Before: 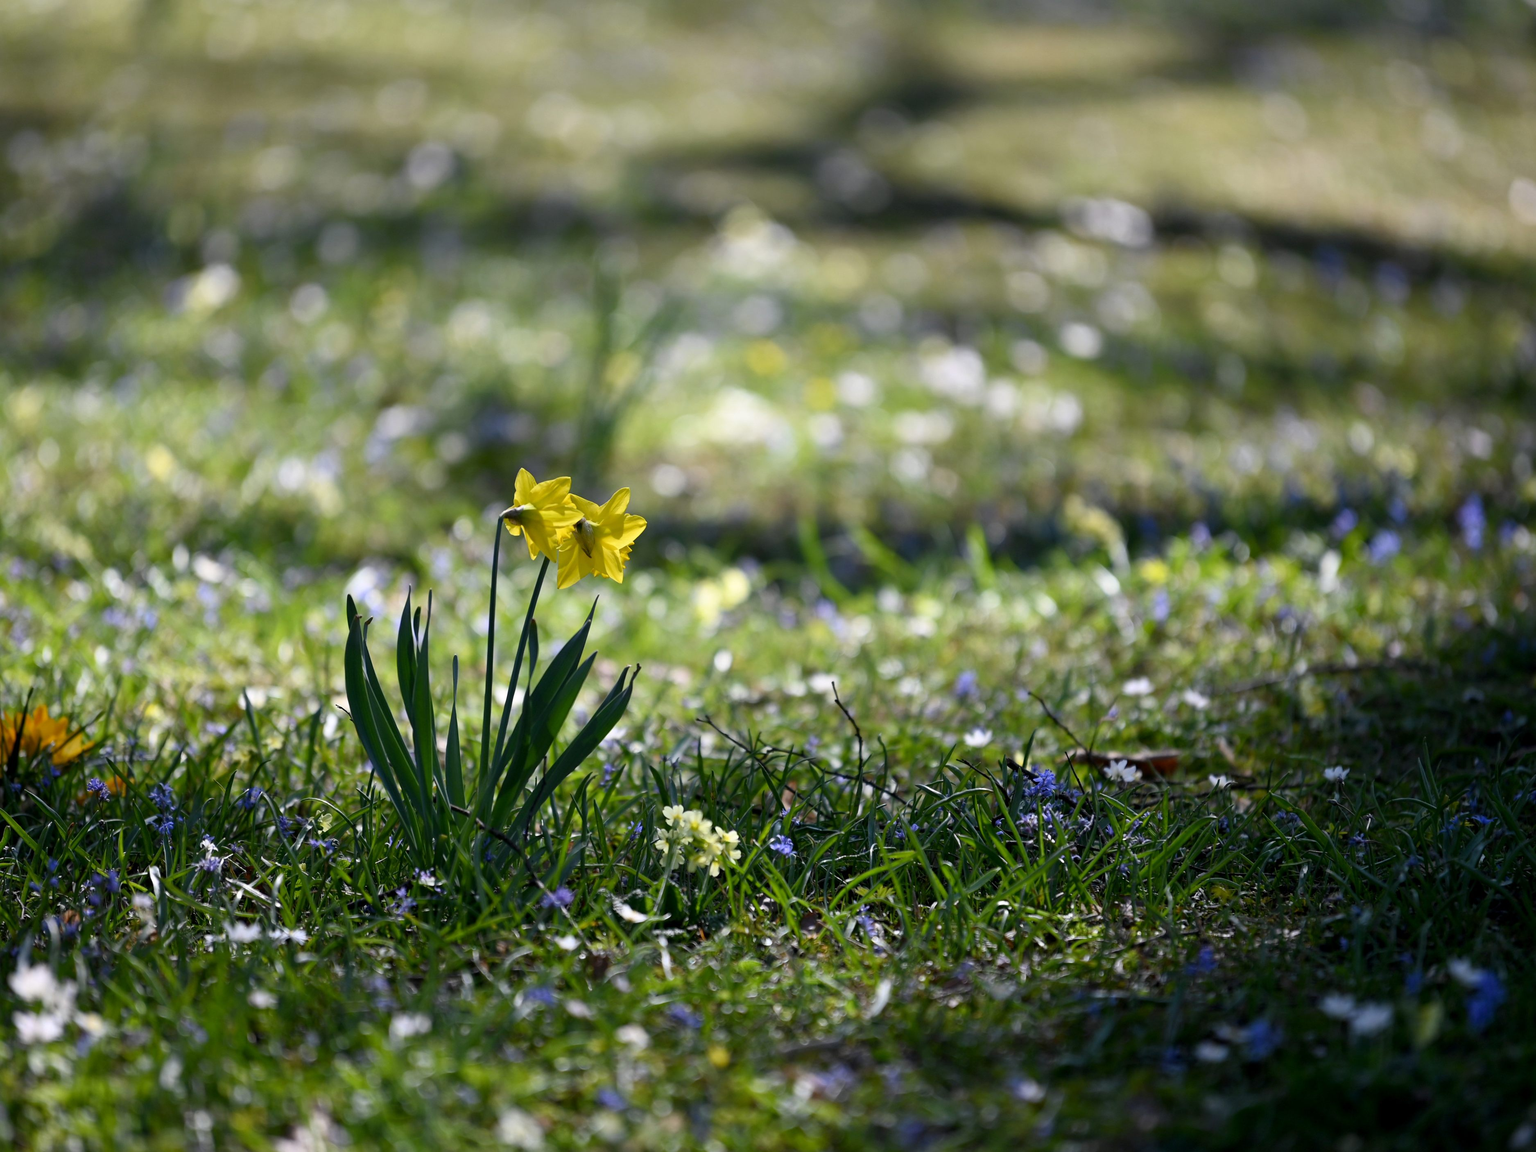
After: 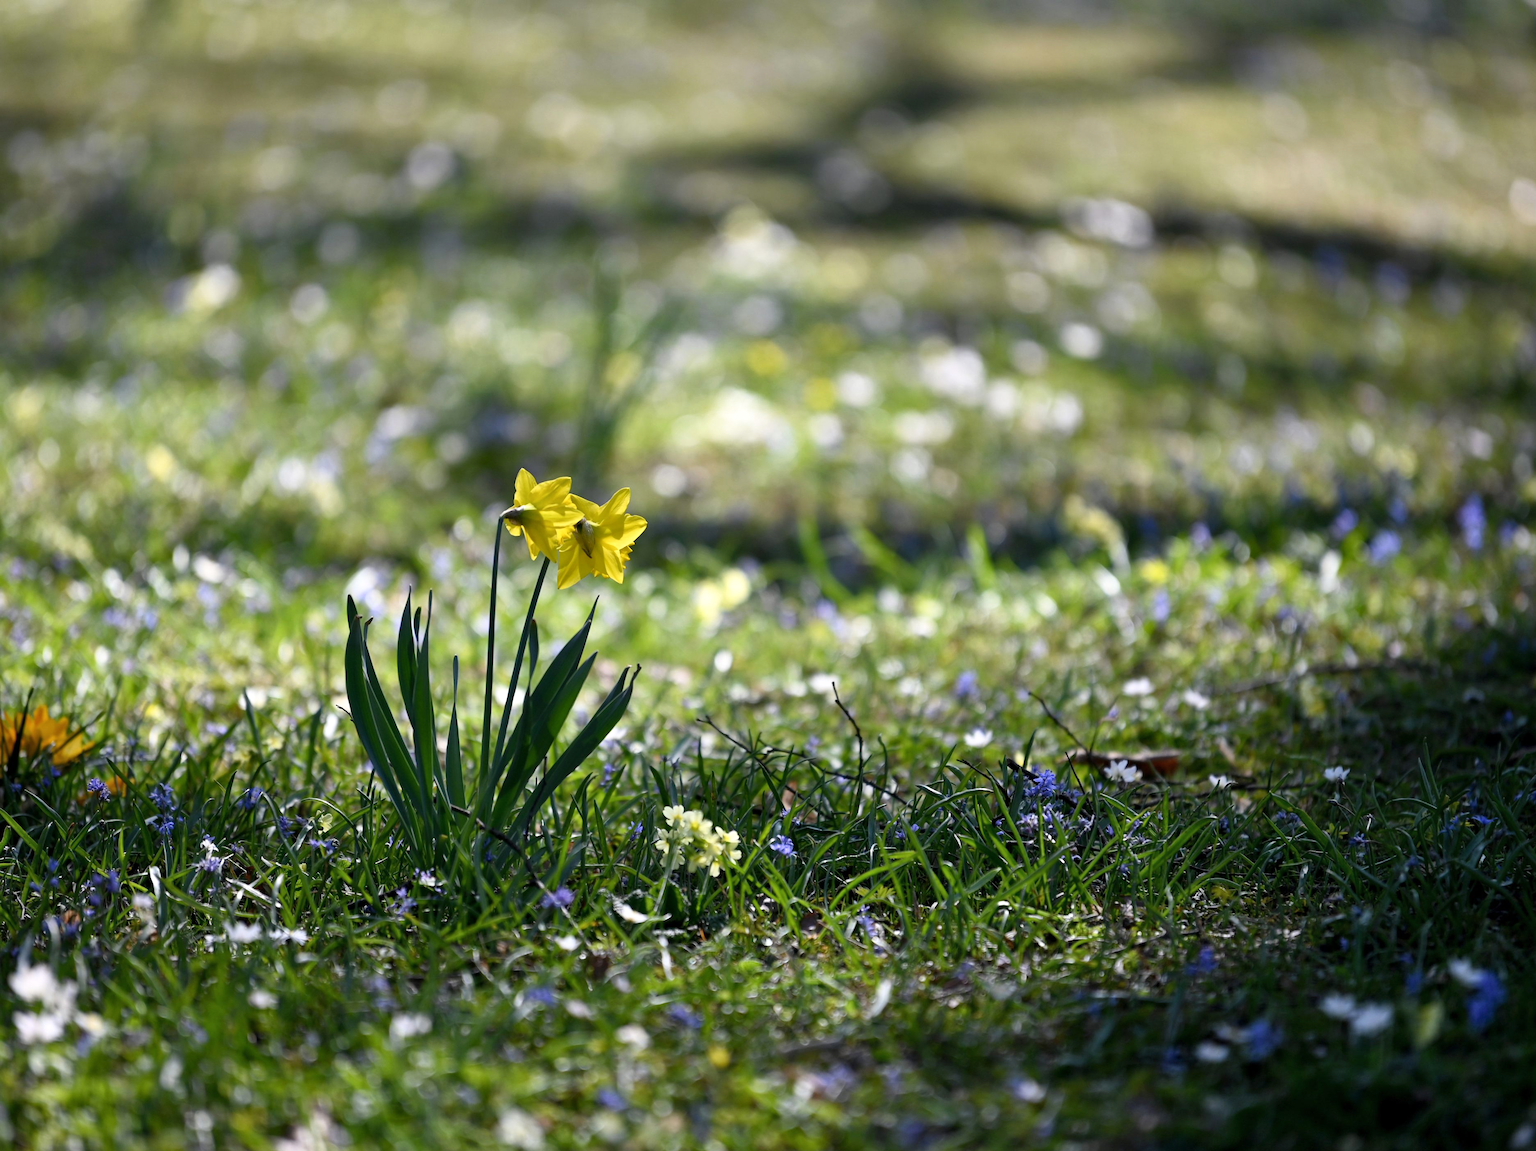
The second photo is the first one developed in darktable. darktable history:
shadows and highlights: radius 168.85, shadows 26.89, white point adjustment 2.97, highlights -68.51, soften with gaussian
tone curve: curves: ch0 [(0, 0) (0.003, 0.003) (0.011, 0.012) (0.025, 0.026) (0.044, 0.046) (0.069, 0.072) (0.1, 0.104) (0.136, 0.141) (0.177, 0.185) (0.224, 0.234) (0.277, 0.289) (0.335, 0.349) (0.399, 0.415) (0.468, 0.488) (0.543, 0.566) (0.623, 0.649) (0.709, 0.739) (0.801, 0.834) (0.898, 0.923) (1, 1)], preserve colors none
